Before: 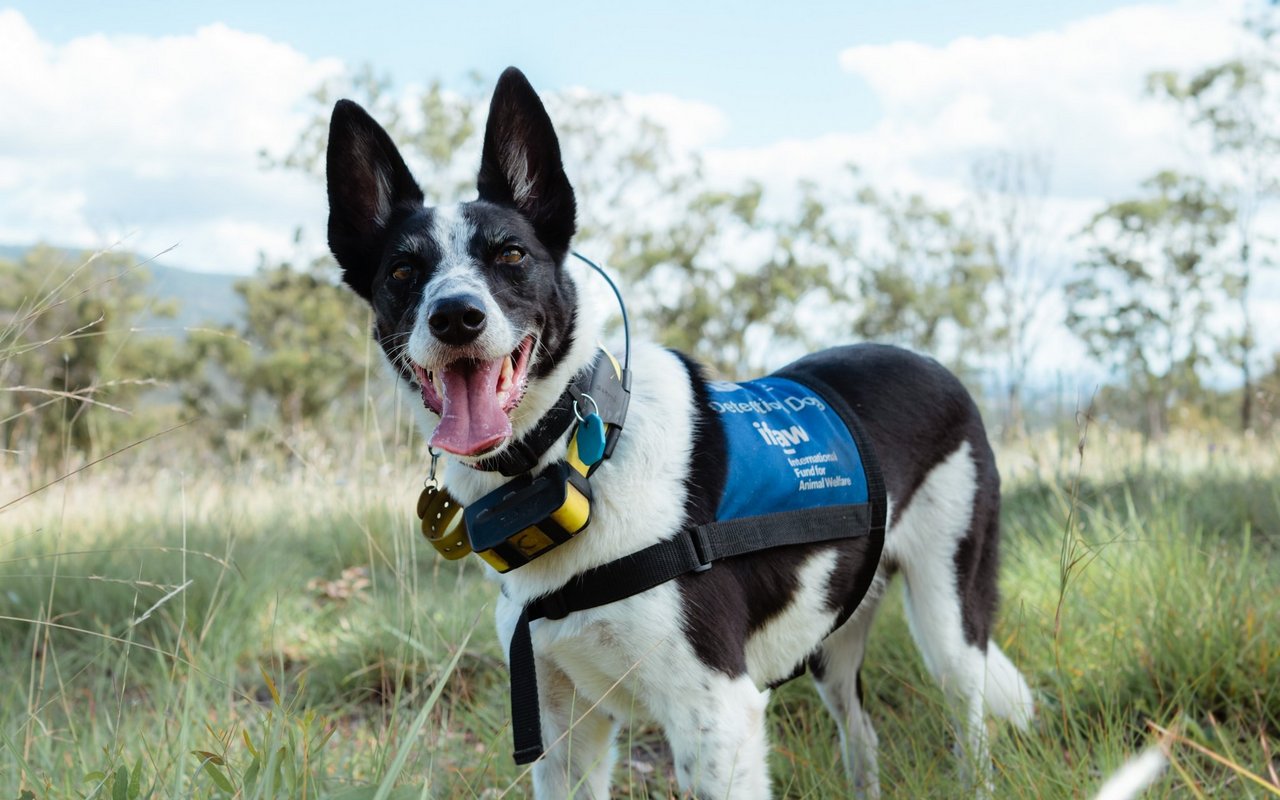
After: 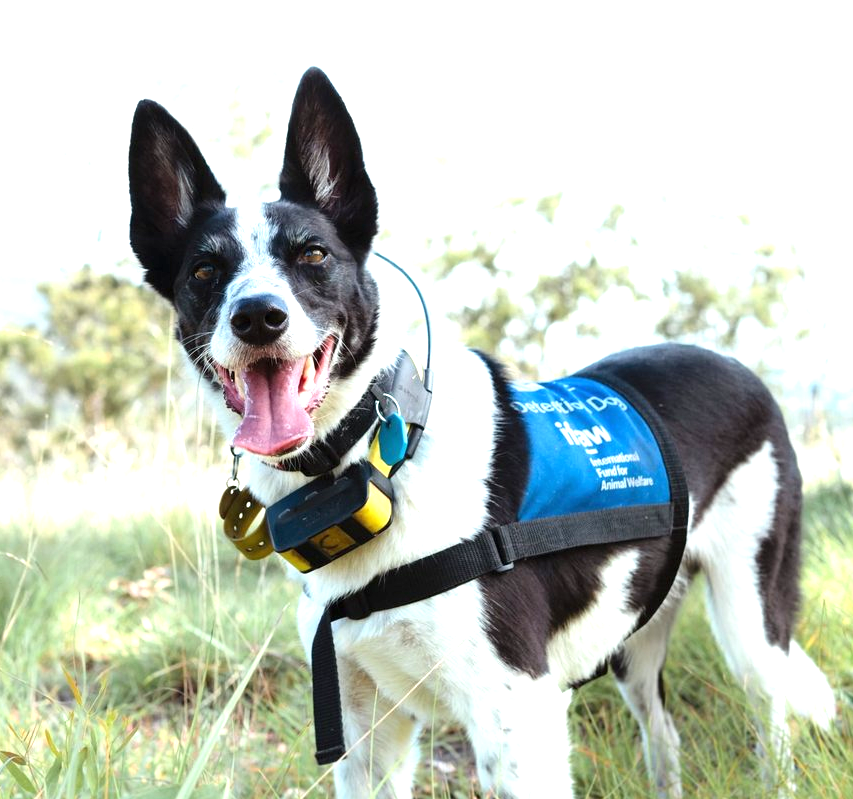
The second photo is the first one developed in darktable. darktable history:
crop and rotate: left 15.524%, right 17.759%
exposure: black level correction 0, exposure 1.175 EV, compensate highlight preservation false
